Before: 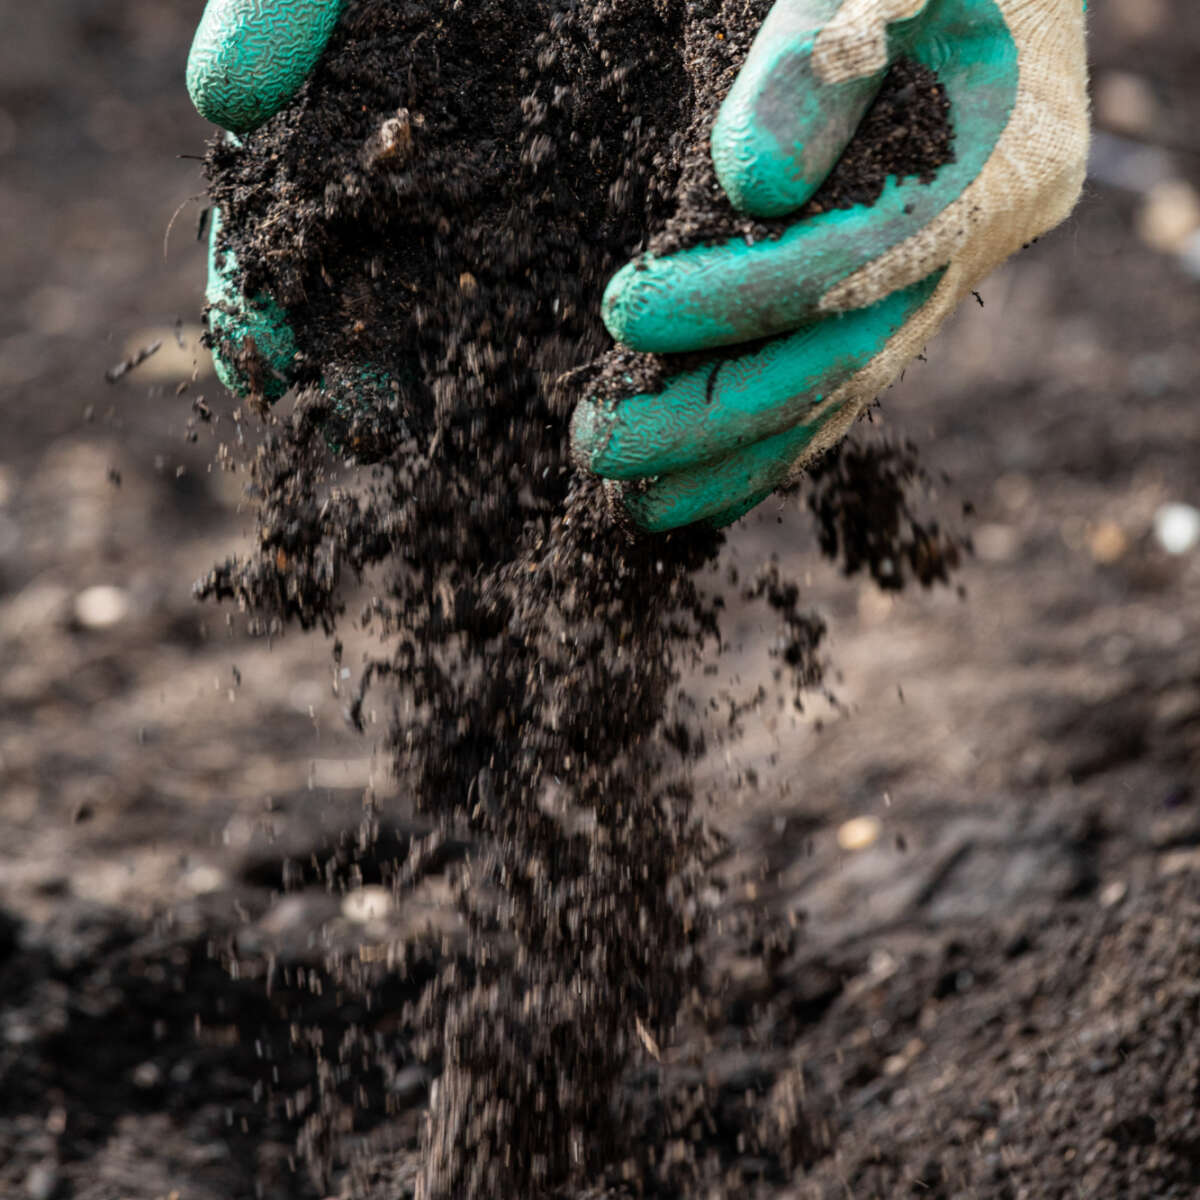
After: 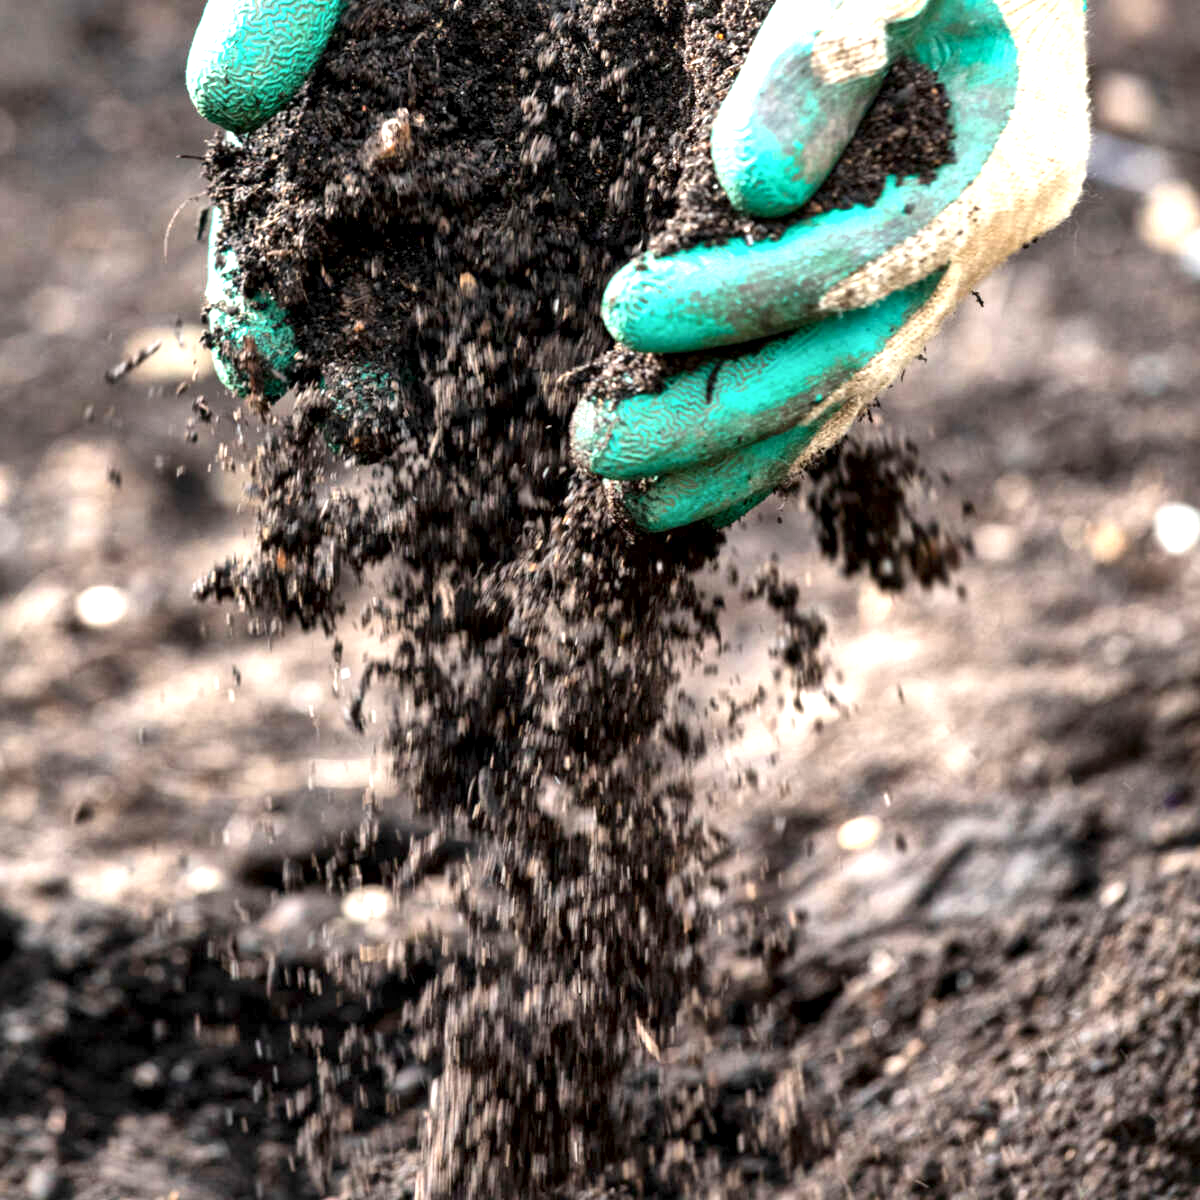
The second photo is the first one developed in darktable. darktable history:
exposure: black level correction 0, exposure 1.332 EV, compensate exposure bias true, compensate highlight preservation false
local contrast: mode bilateral grid, contrast 24, coarseness 61, detail 152%, midtone range 0.2
